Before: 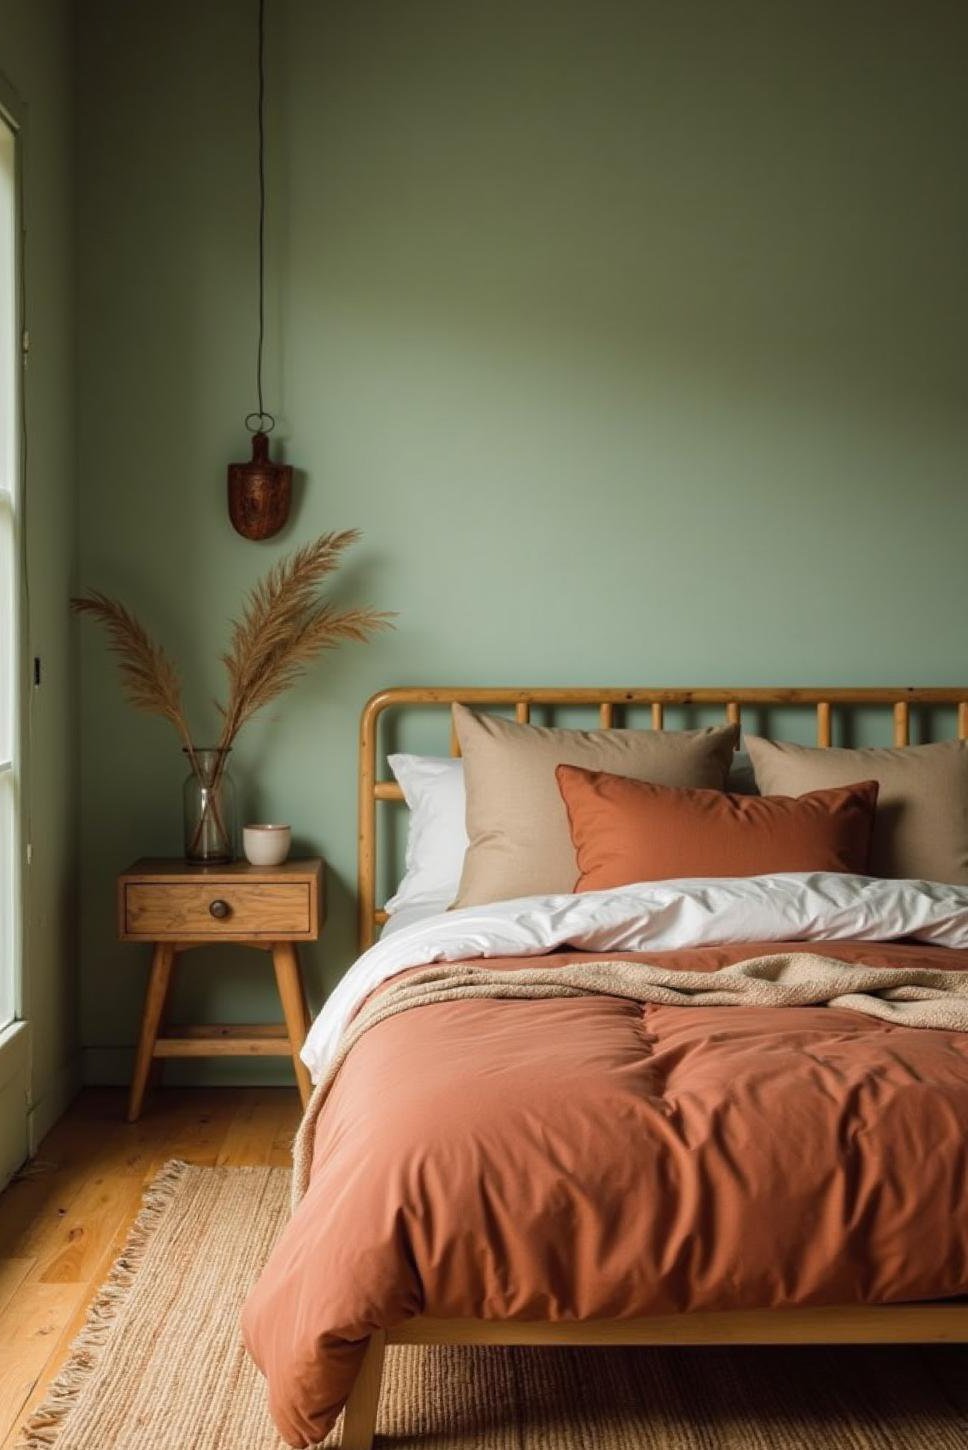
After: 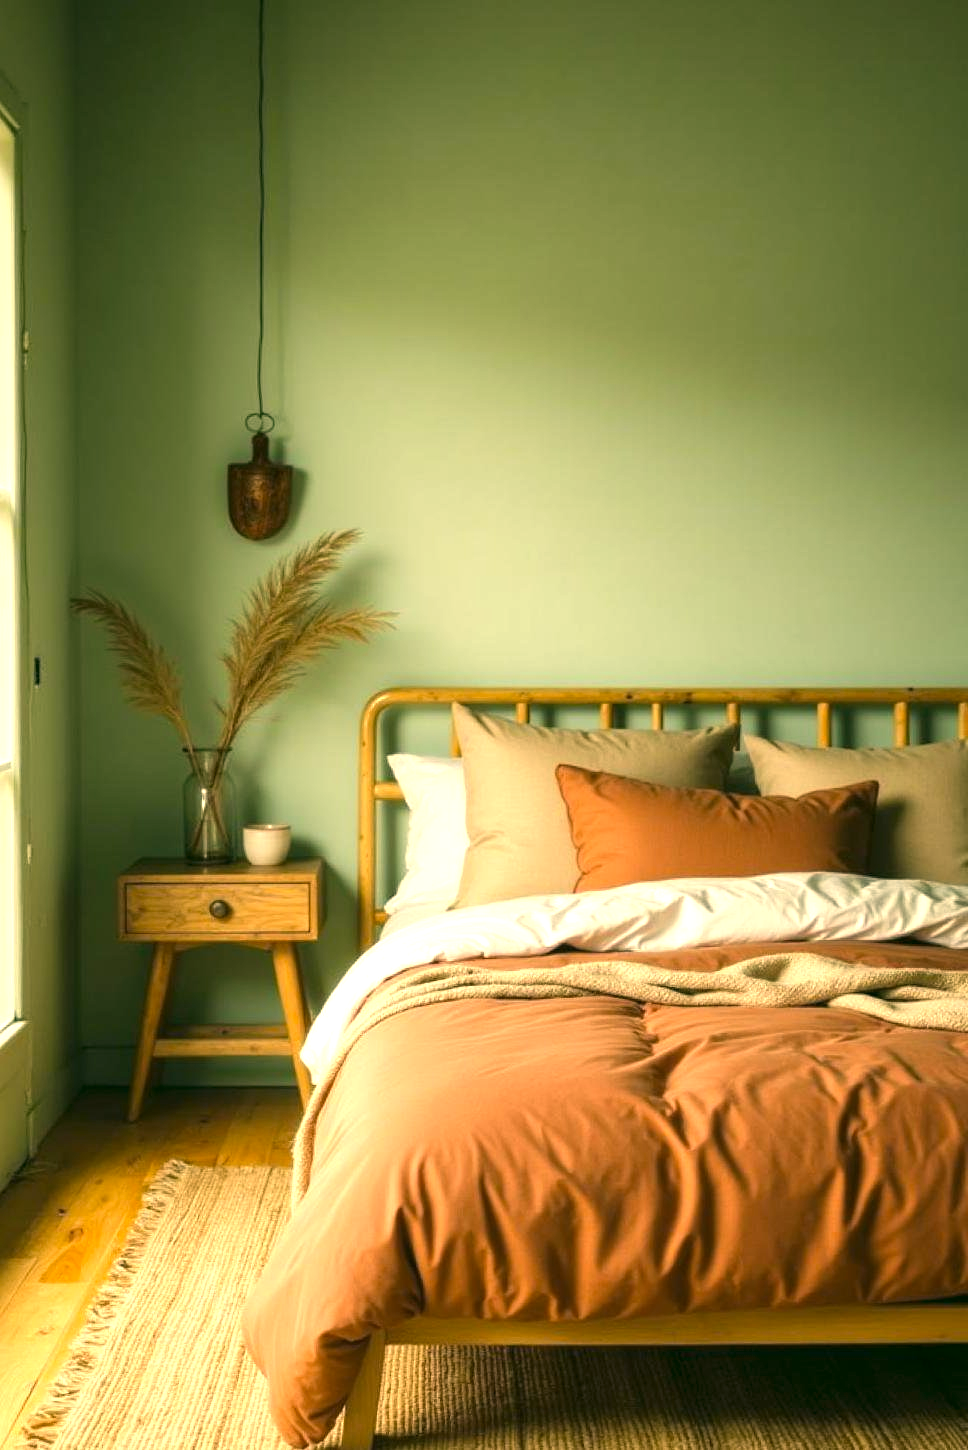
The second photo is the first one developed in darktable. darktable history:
exposure: black level correction -0.001, exposure 0.908 EV, compensate highlight preservation false
color correction: highlights a* 4.84, highlights b* 23.77, shadows a* -16.03, shadows b* 3.88
